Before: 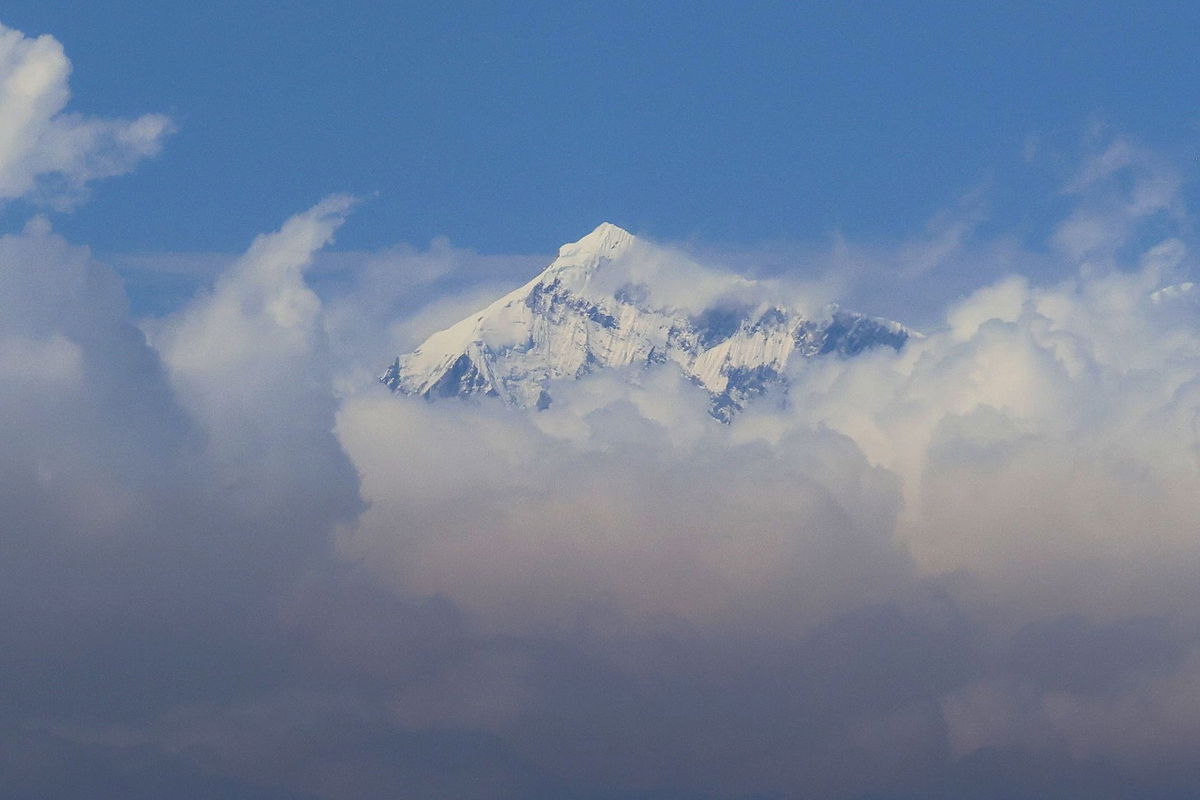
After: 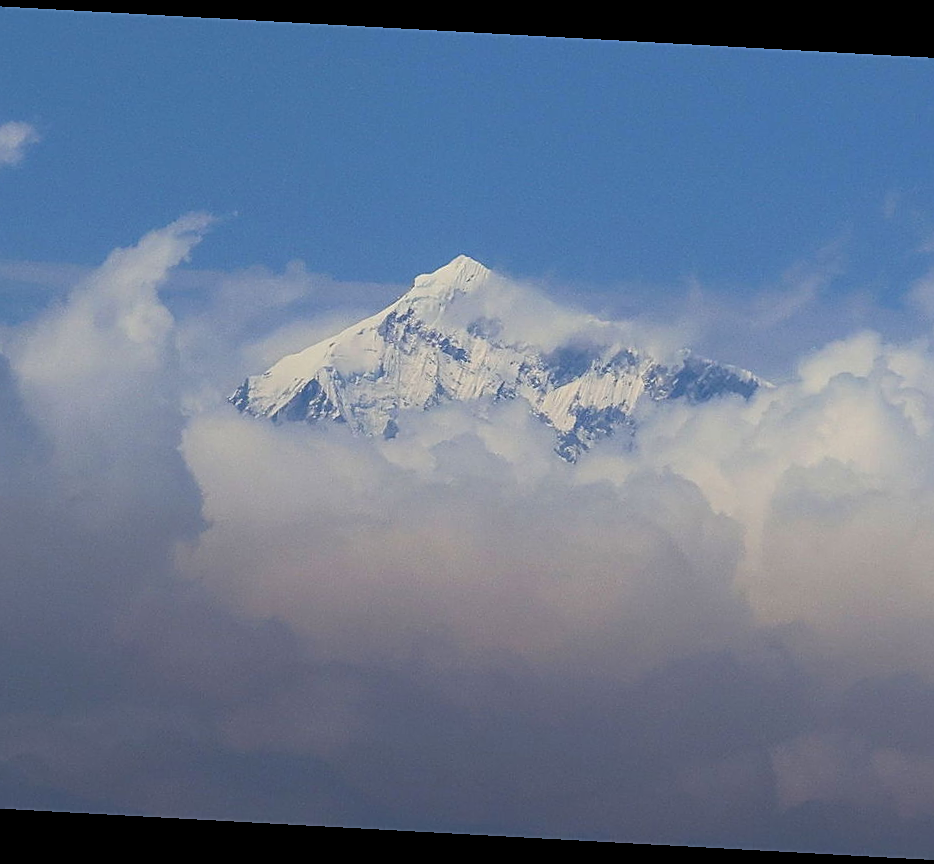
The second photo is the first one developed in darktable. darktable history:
crop and rotate: angle -3.15°, left 14.035%, top 0.029%, right 10.761%, bottom 0.019%
sharpen: on, module defaults
